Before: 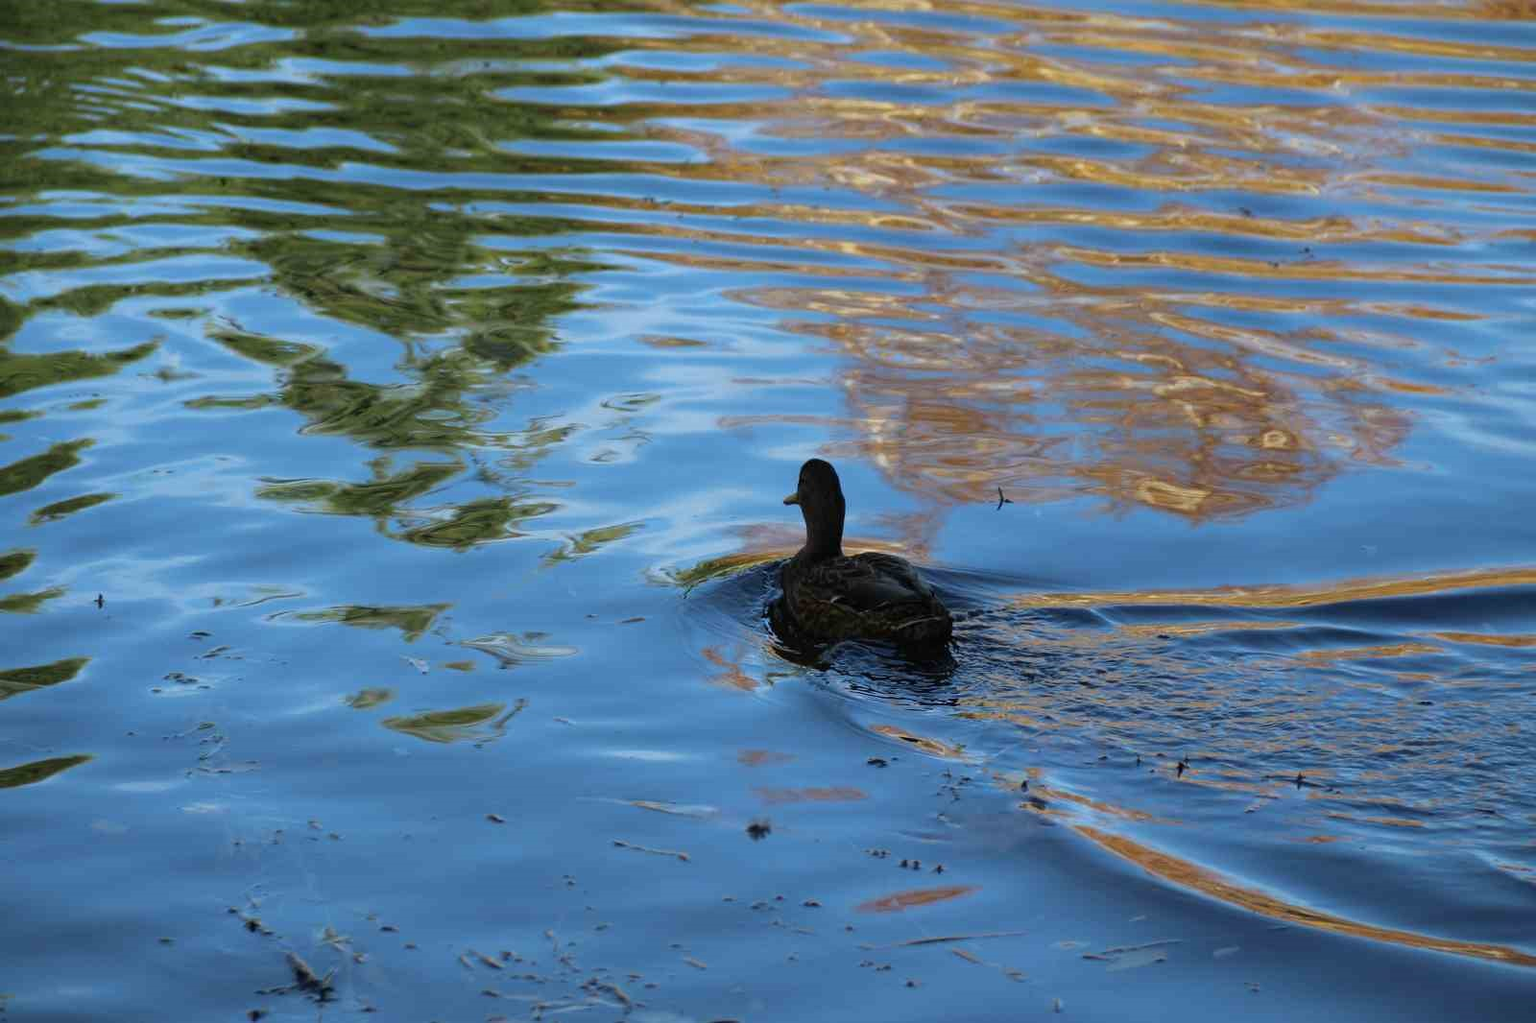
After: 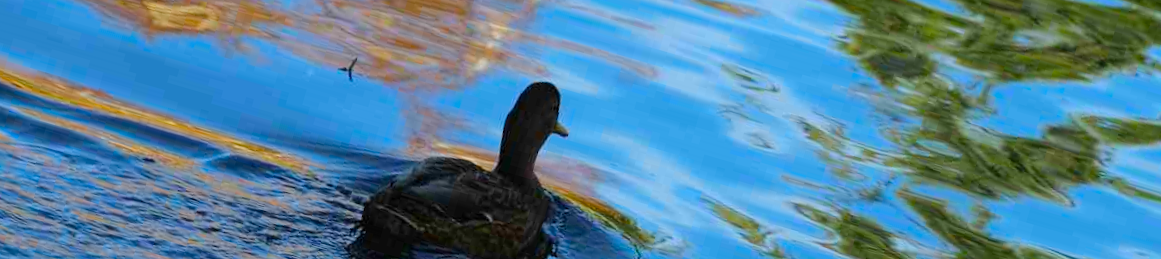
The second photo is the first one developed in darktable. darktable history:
color balance rgb: perceptual saturation grading › global saturation 25%, perceptual brilliance grading › mid-tones 10%, perceptual brilliance grading › shadows 15%, global vibrance 20%
crop and rotate: angle 16.12°, top 30.835%, bottom 35.653%
